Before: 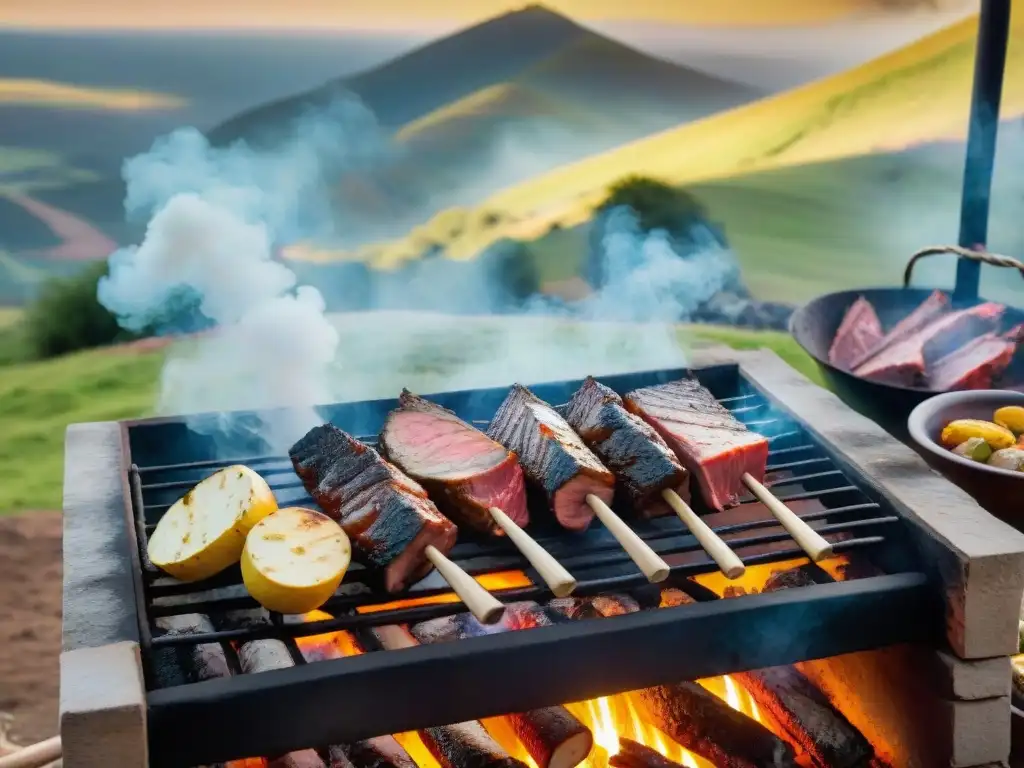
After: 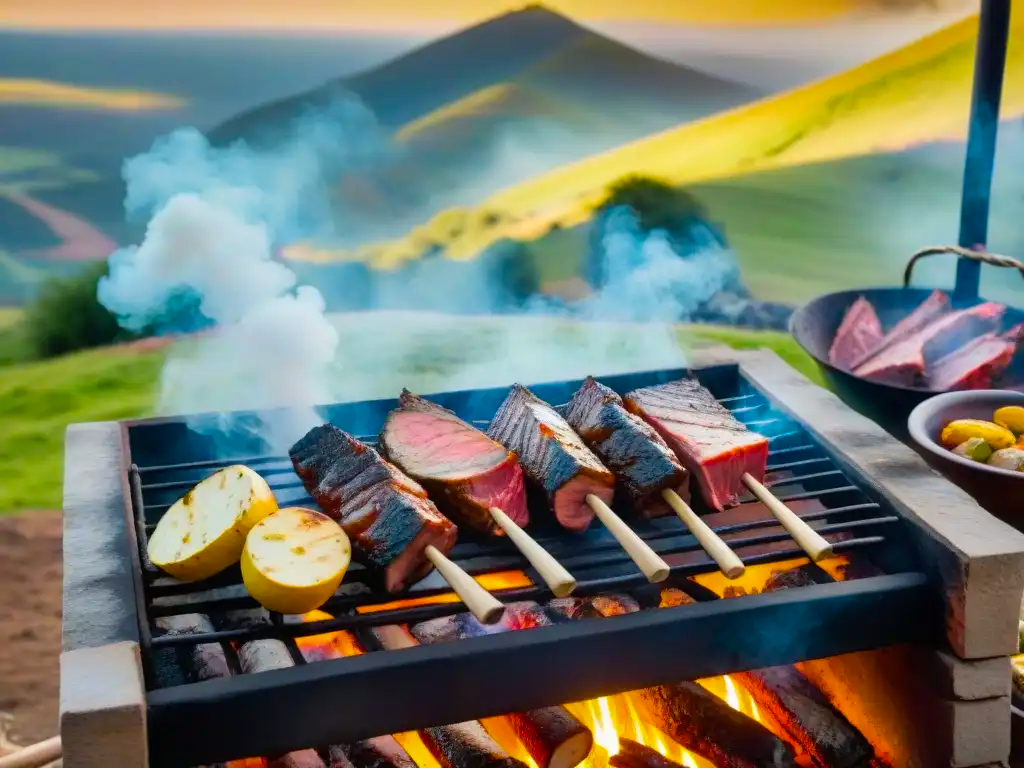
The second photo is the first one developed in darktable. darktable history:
color balance rgb: shadows lift › chroma 1.035%, shadows lift › hue 242.87°, perceptual saturation grading › global saturation 25.696%, global vibrance 20%
